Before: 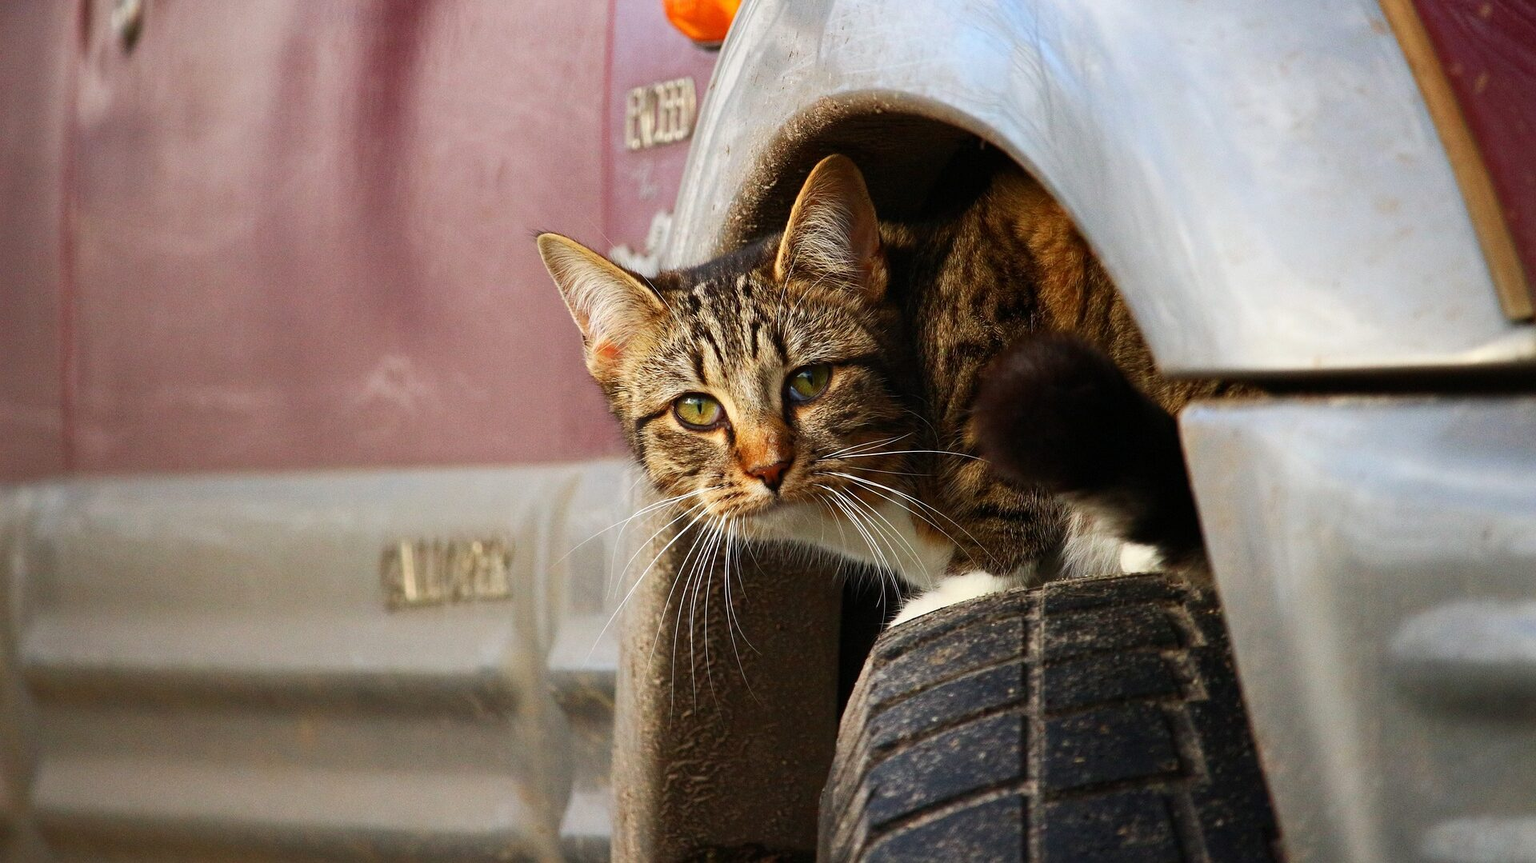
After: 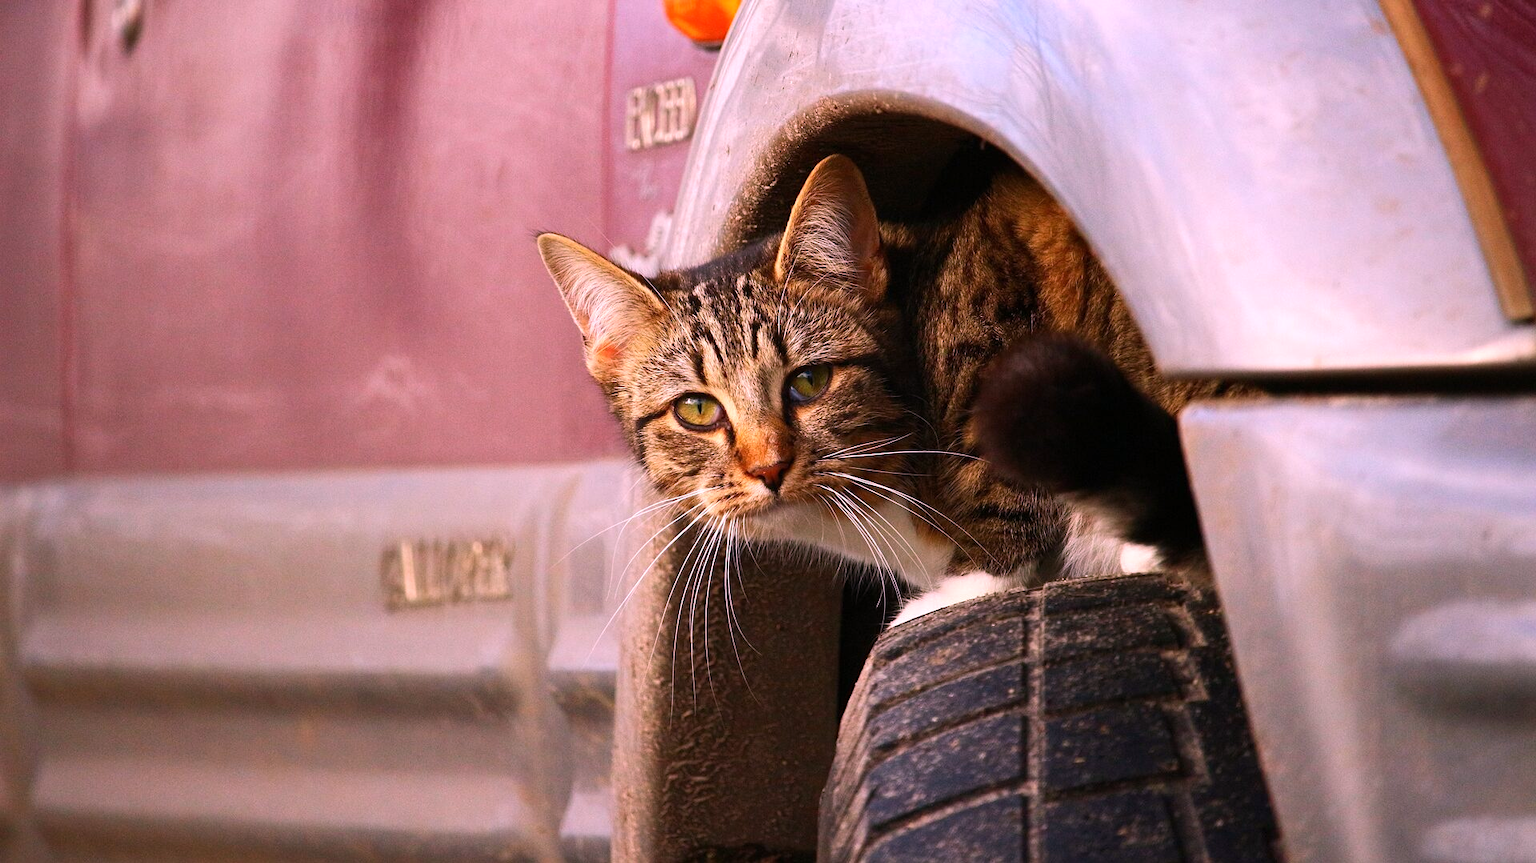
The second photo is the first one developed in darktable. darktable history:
rotate and perspective: automatic cropping original format, crop left 0, crop top 0
velvia: strength 6%
white balance: red 1.188, blue 1.11
